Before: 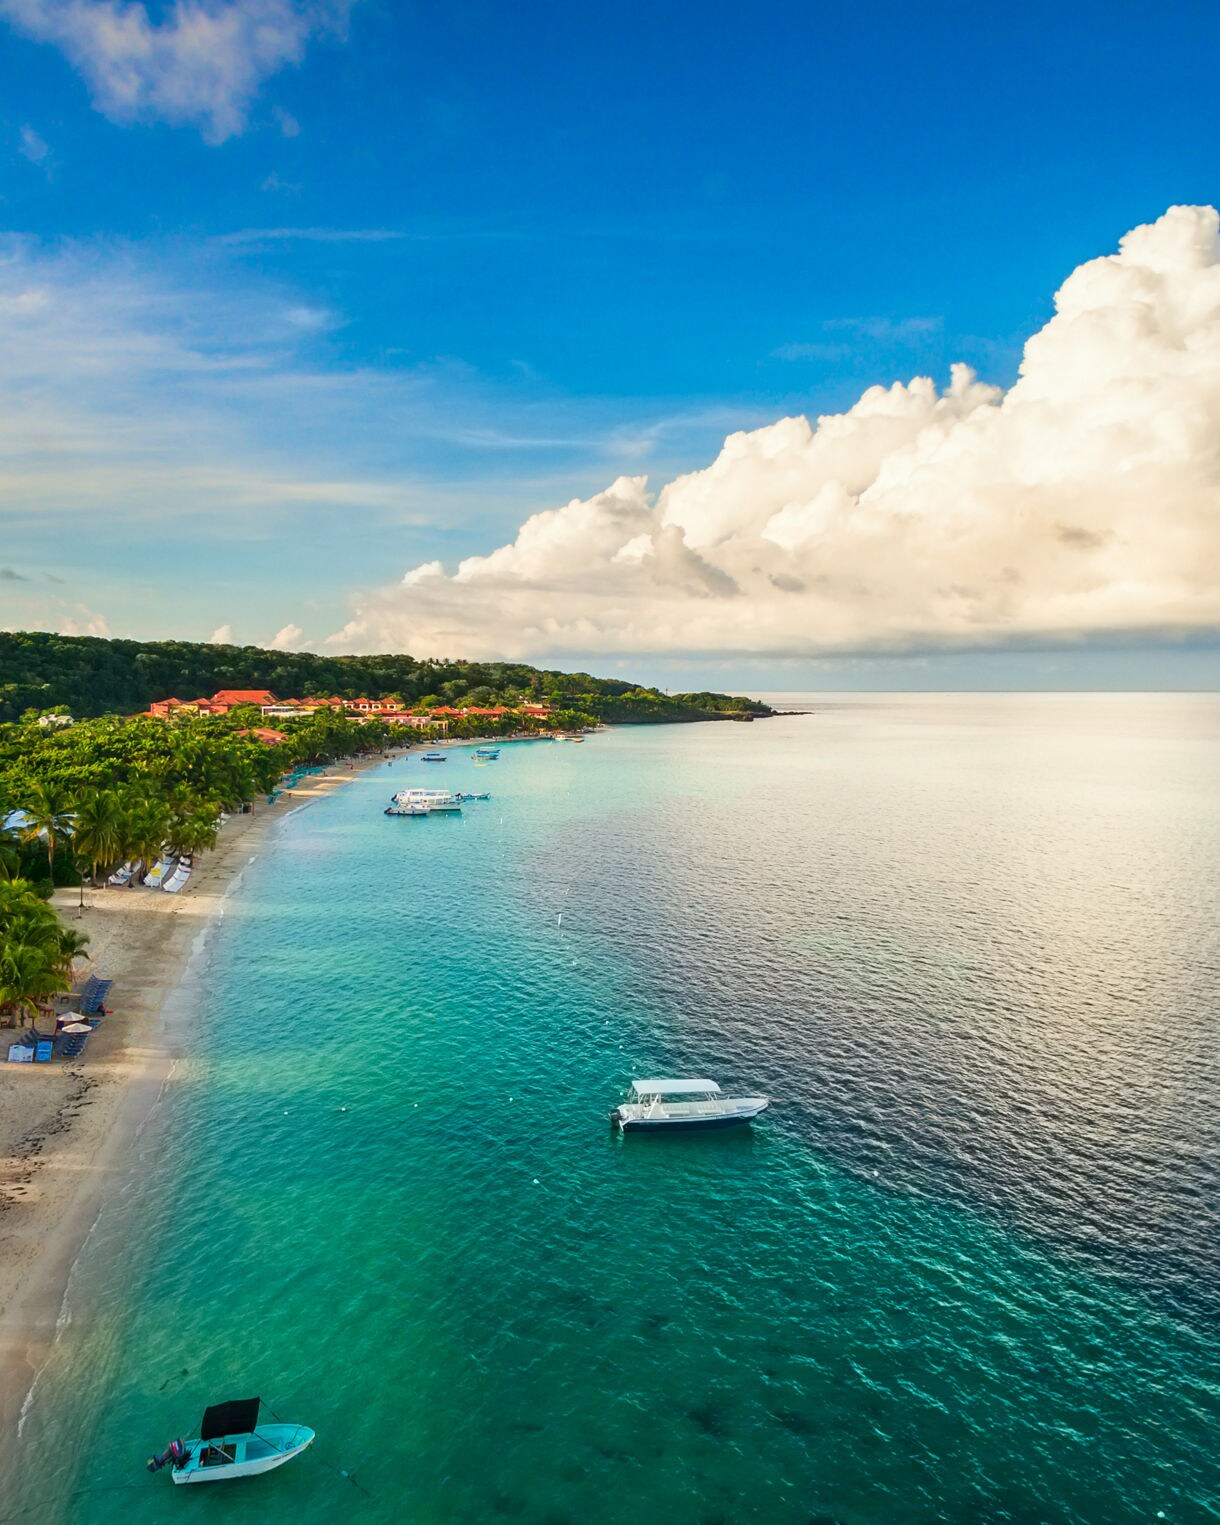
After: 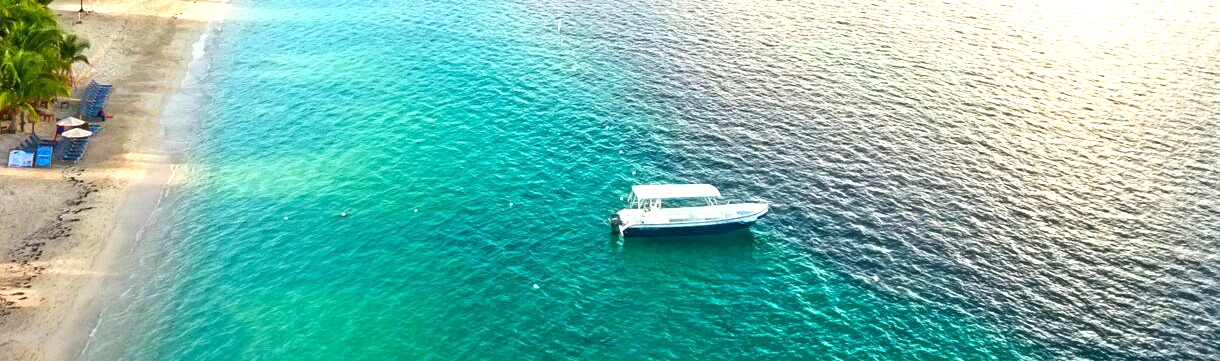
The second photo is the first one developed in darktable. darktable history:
crop and rotate: top 58.708%, bottom 17.603%
color calibration: illuminant same as pipeline (D50), adaptation XYZ, x 0.345, y 0.357, temperature 5010.54 K
exposure: black level correction 0.001, exposure 0.958 EV, compensate highlight preservation false
